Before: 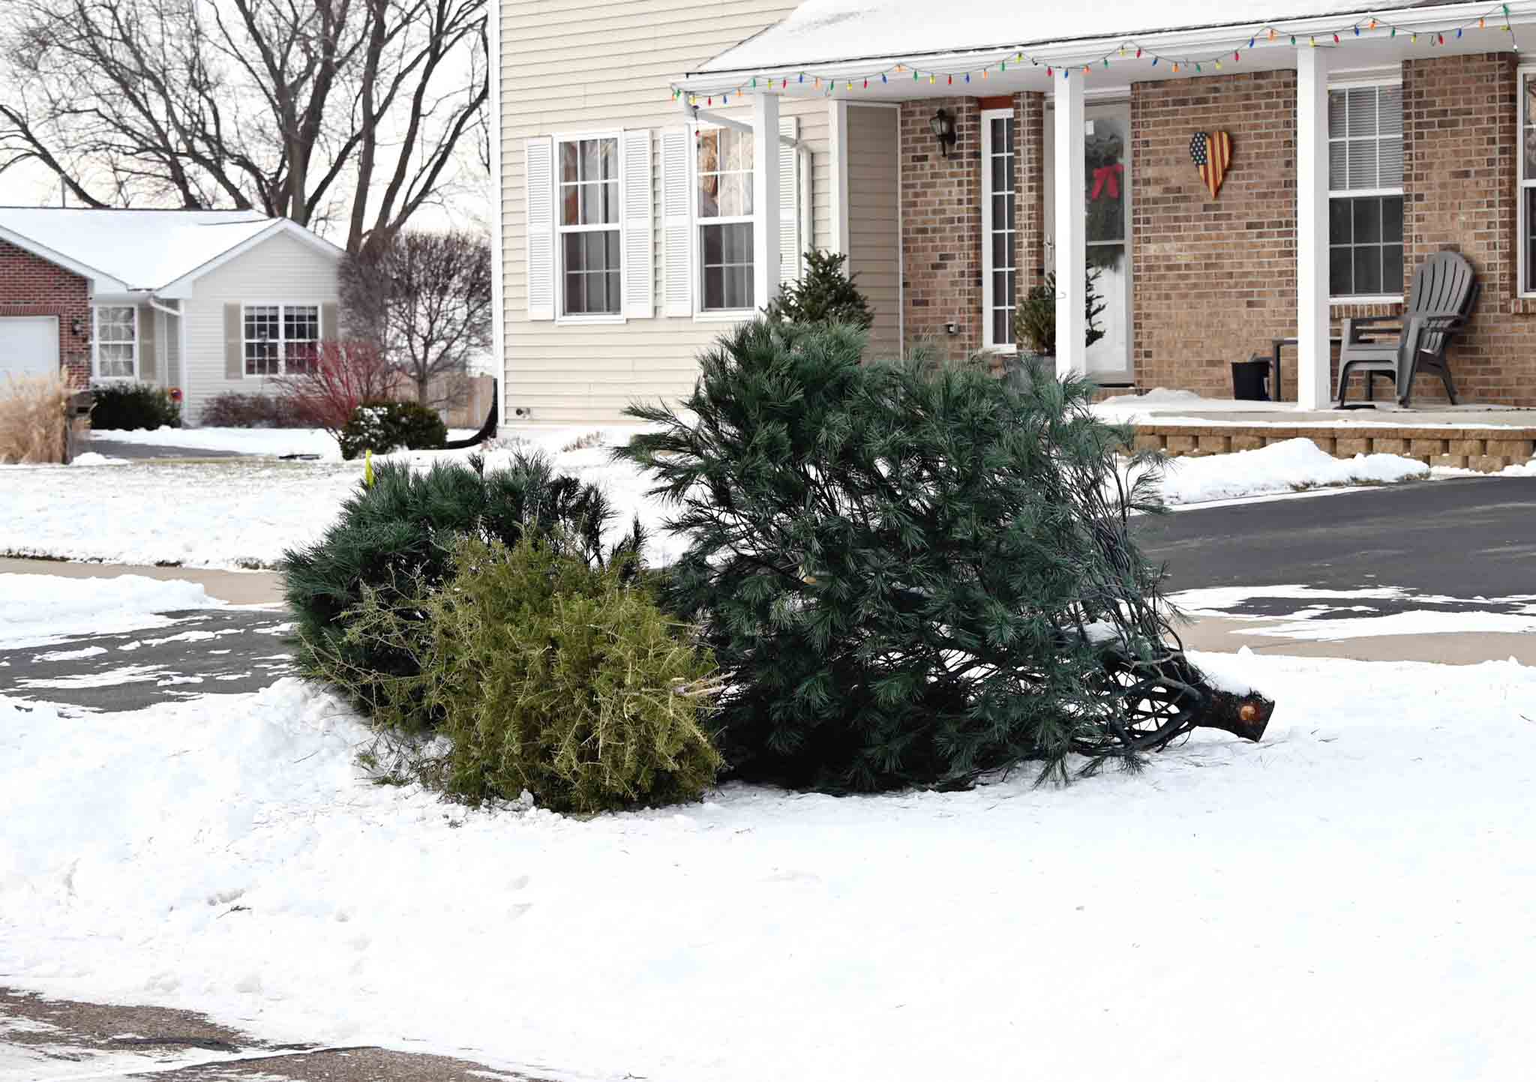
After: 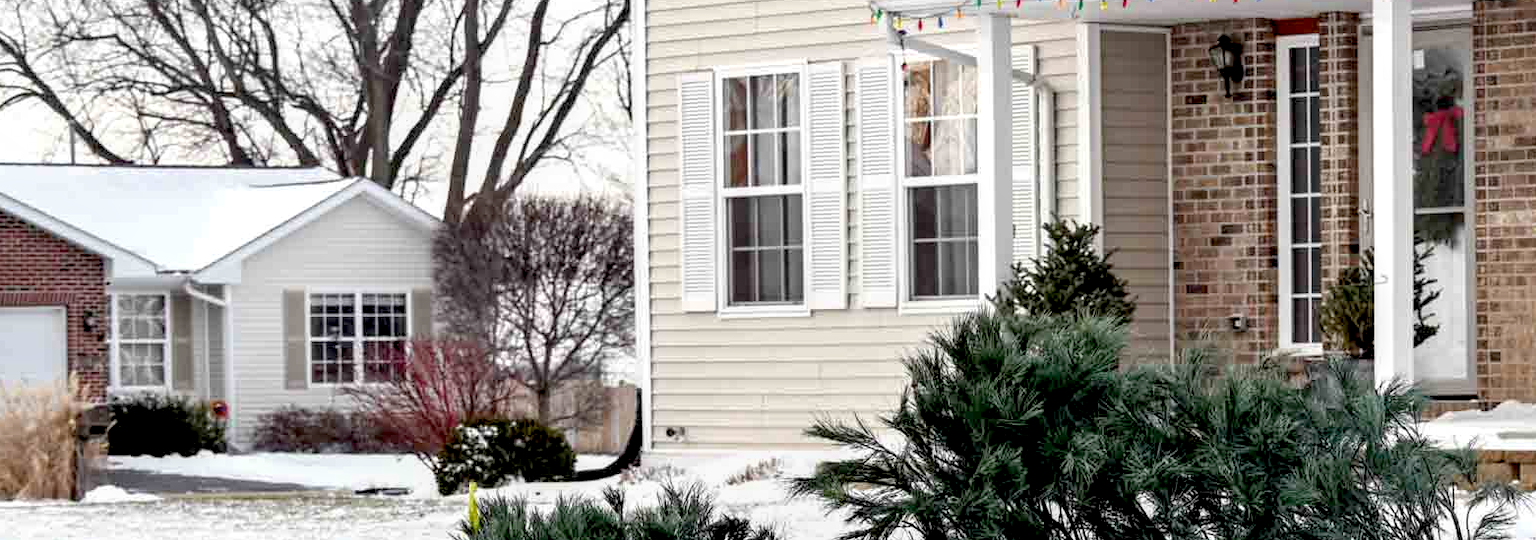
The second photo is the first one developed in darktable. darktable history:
crop: left 0.579%, top 7.627%, right 23.167%, bottom 54.275%
exposure: black level correction 0.016, exposure -0.009 EV, compensate highlight preservation false
local contrast: detail 130%
